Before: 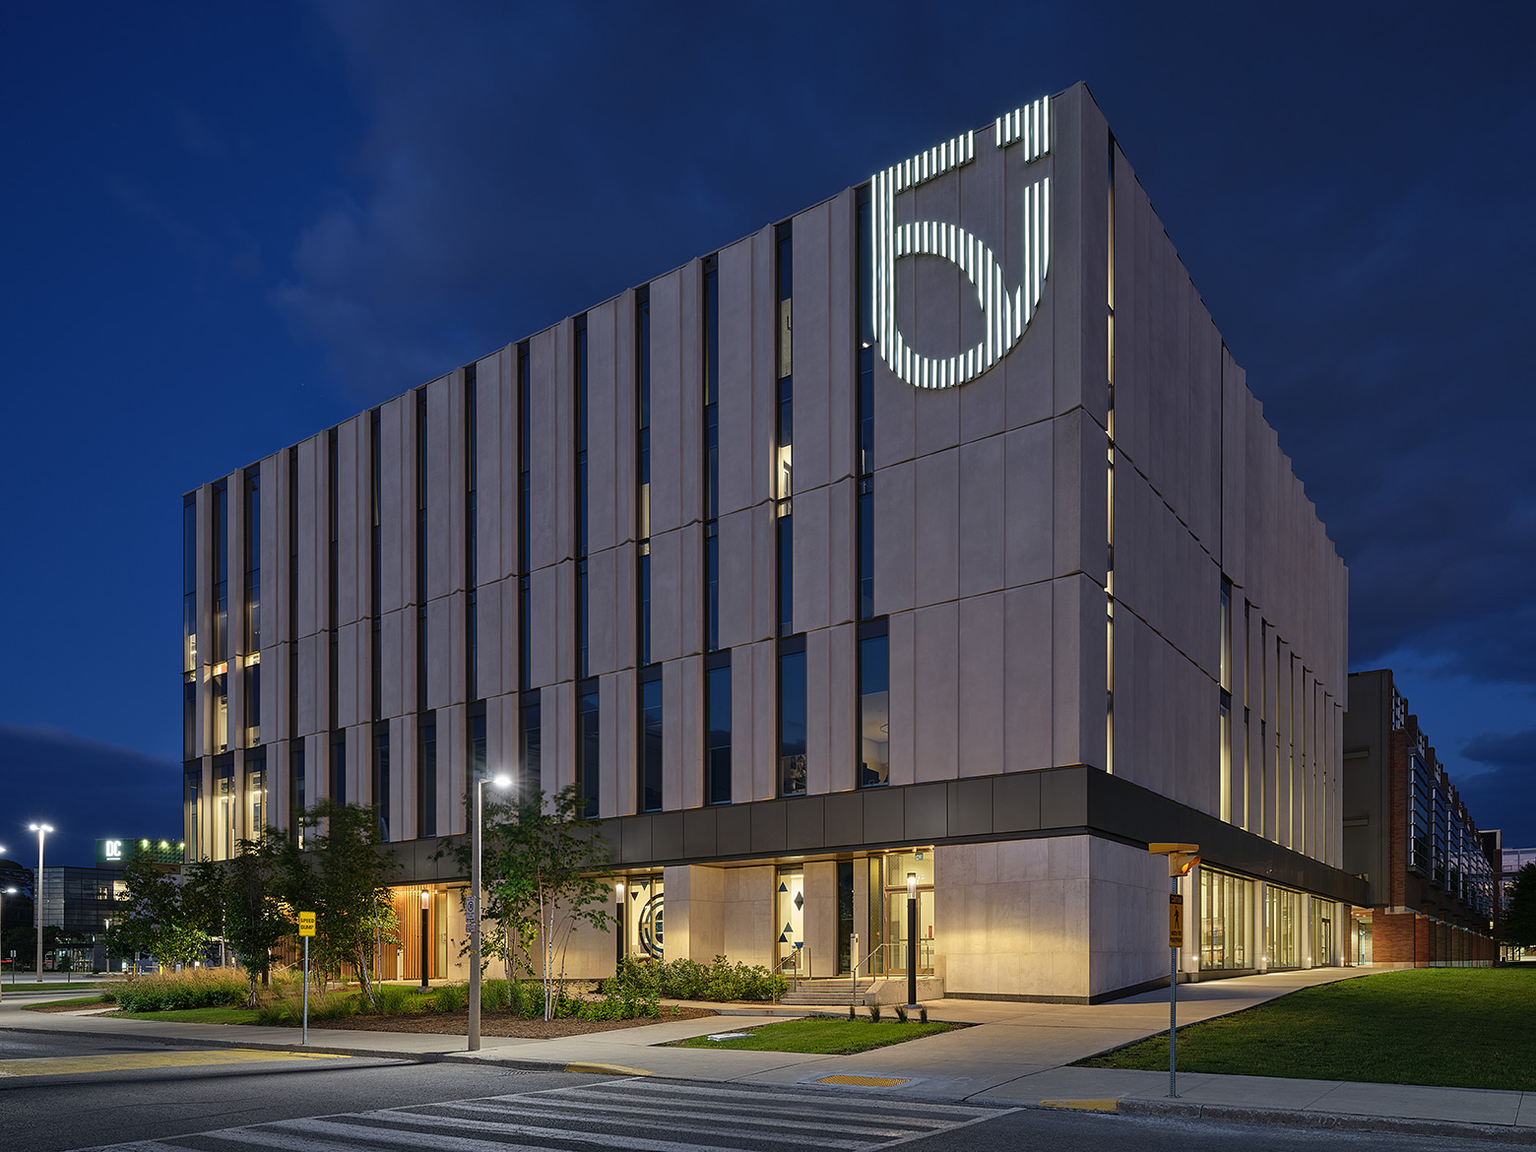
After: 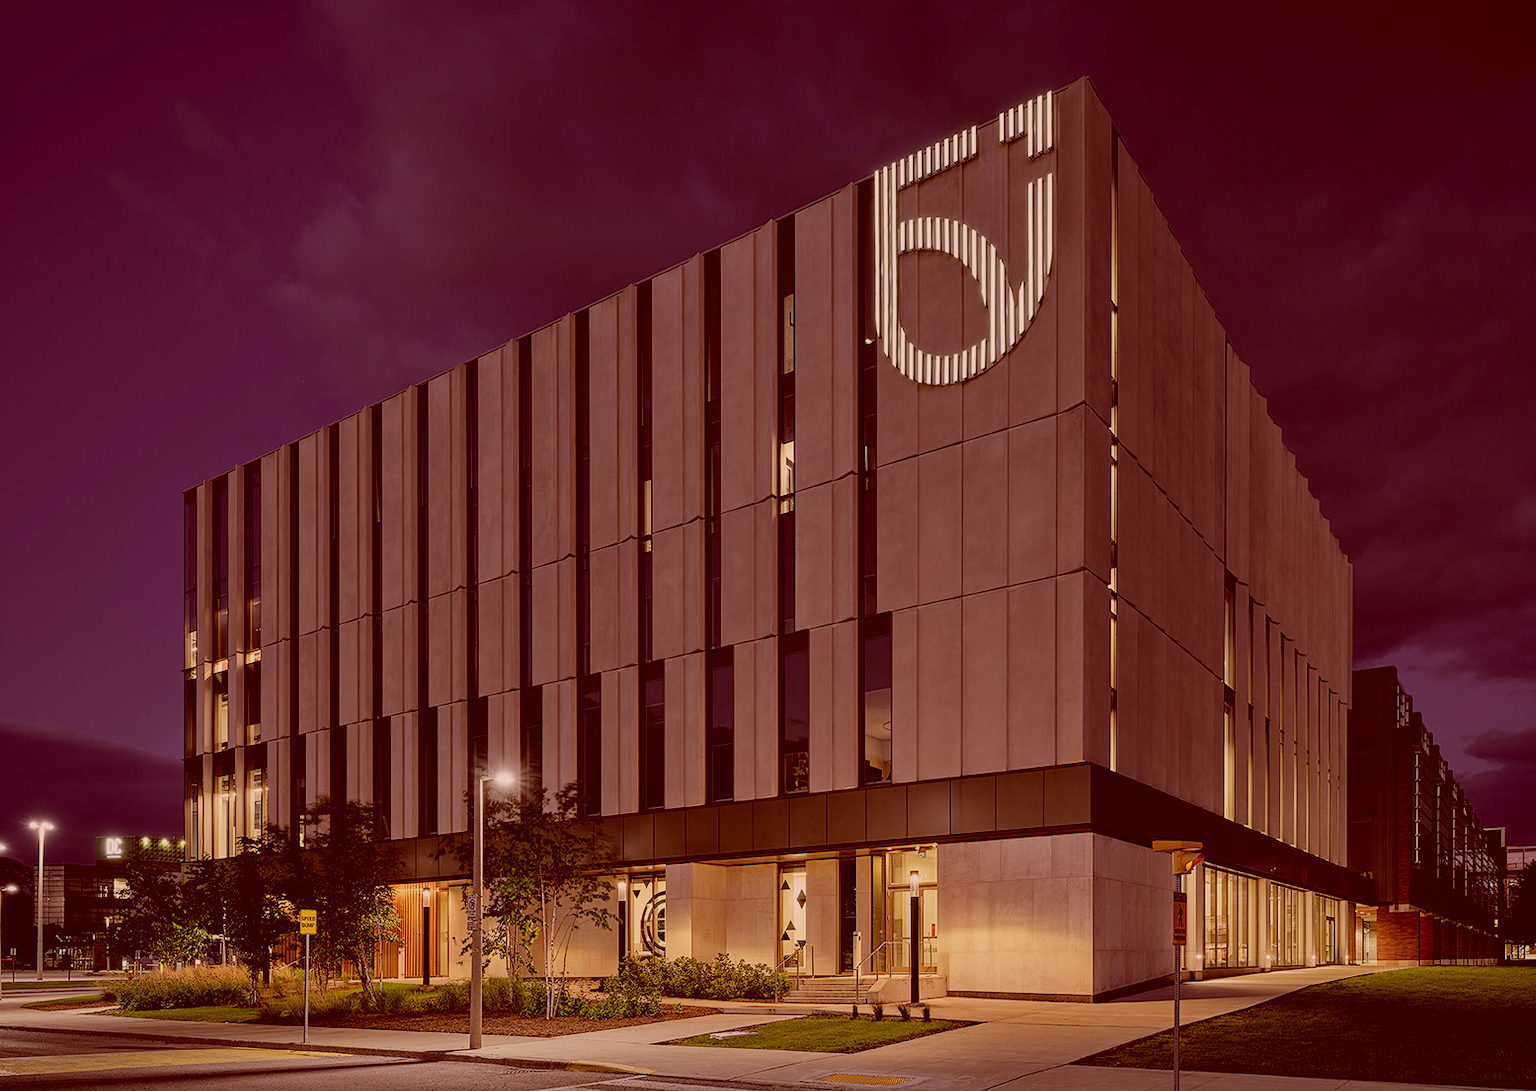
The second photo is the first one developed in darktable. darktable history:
color correction: highlights a* 9.03, highlights b* 8.71, shadows a* 40, shadows b* 40, saturation 0.8
crop: top 0.448%, right 0.264%, bottom 5.045%
filmic rgb: black relative exposure -6.68 EV, white relative exposure 4.56 EV, hardness 3.25
white balance: red 0.978, blue 0.999
